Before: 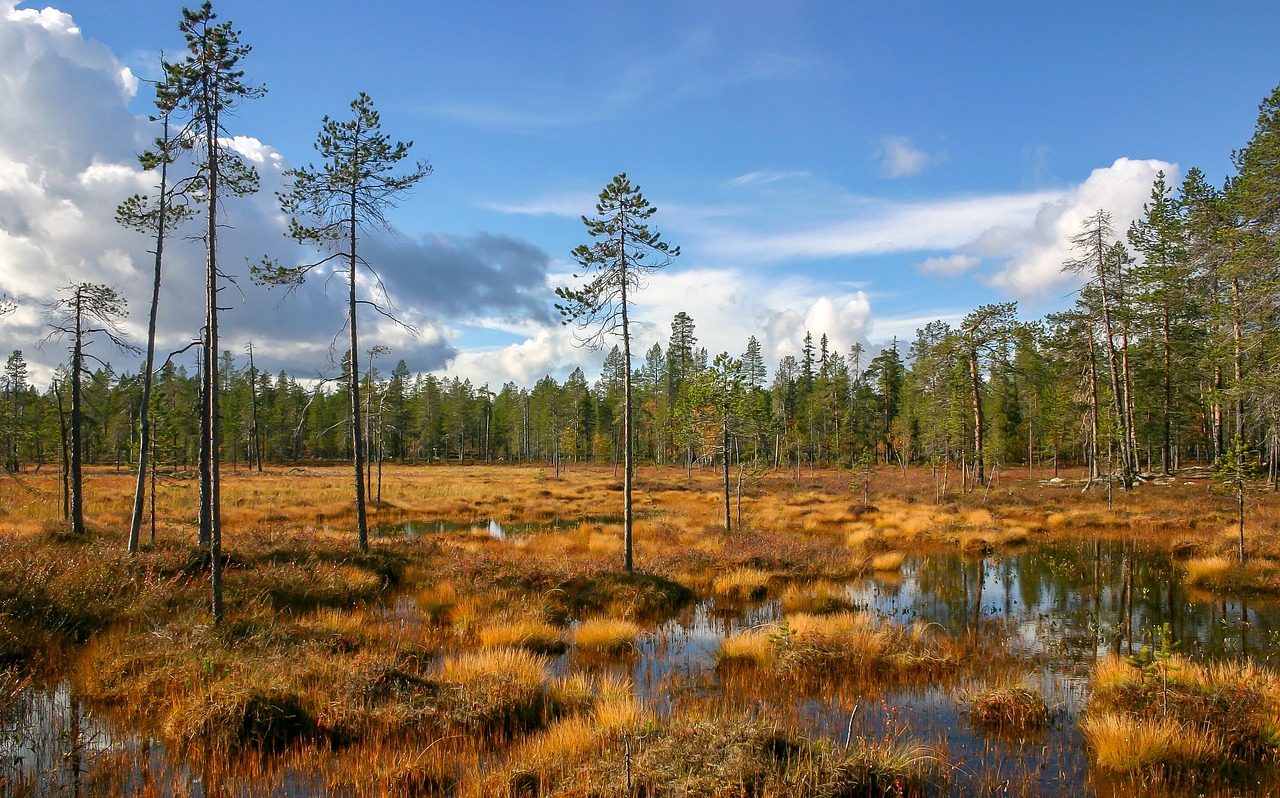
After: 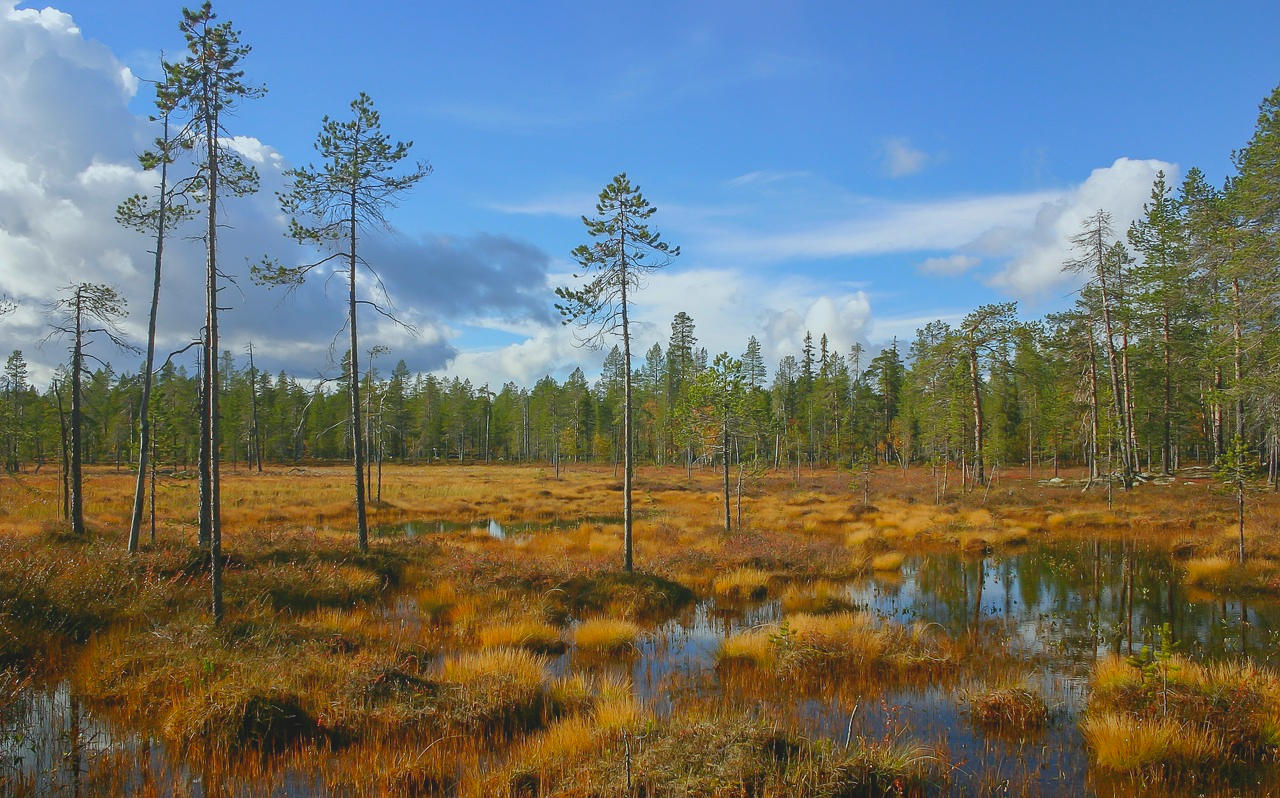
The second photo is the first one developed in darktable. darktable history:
white balance: red 0.925, blue 1.046
local contrast: detail 69%
